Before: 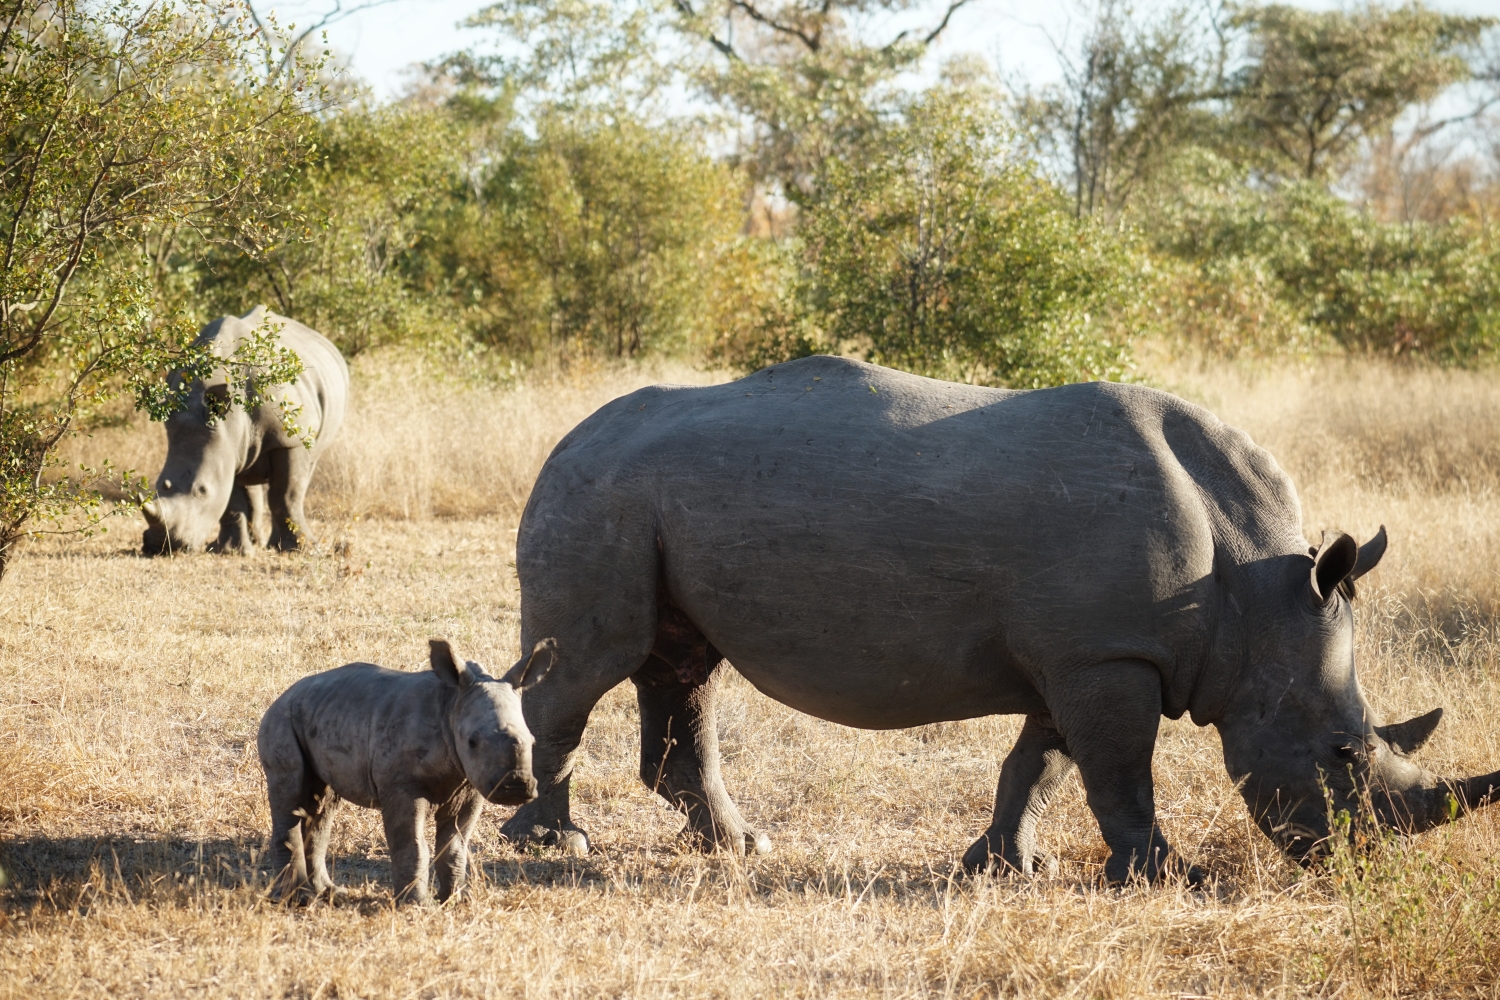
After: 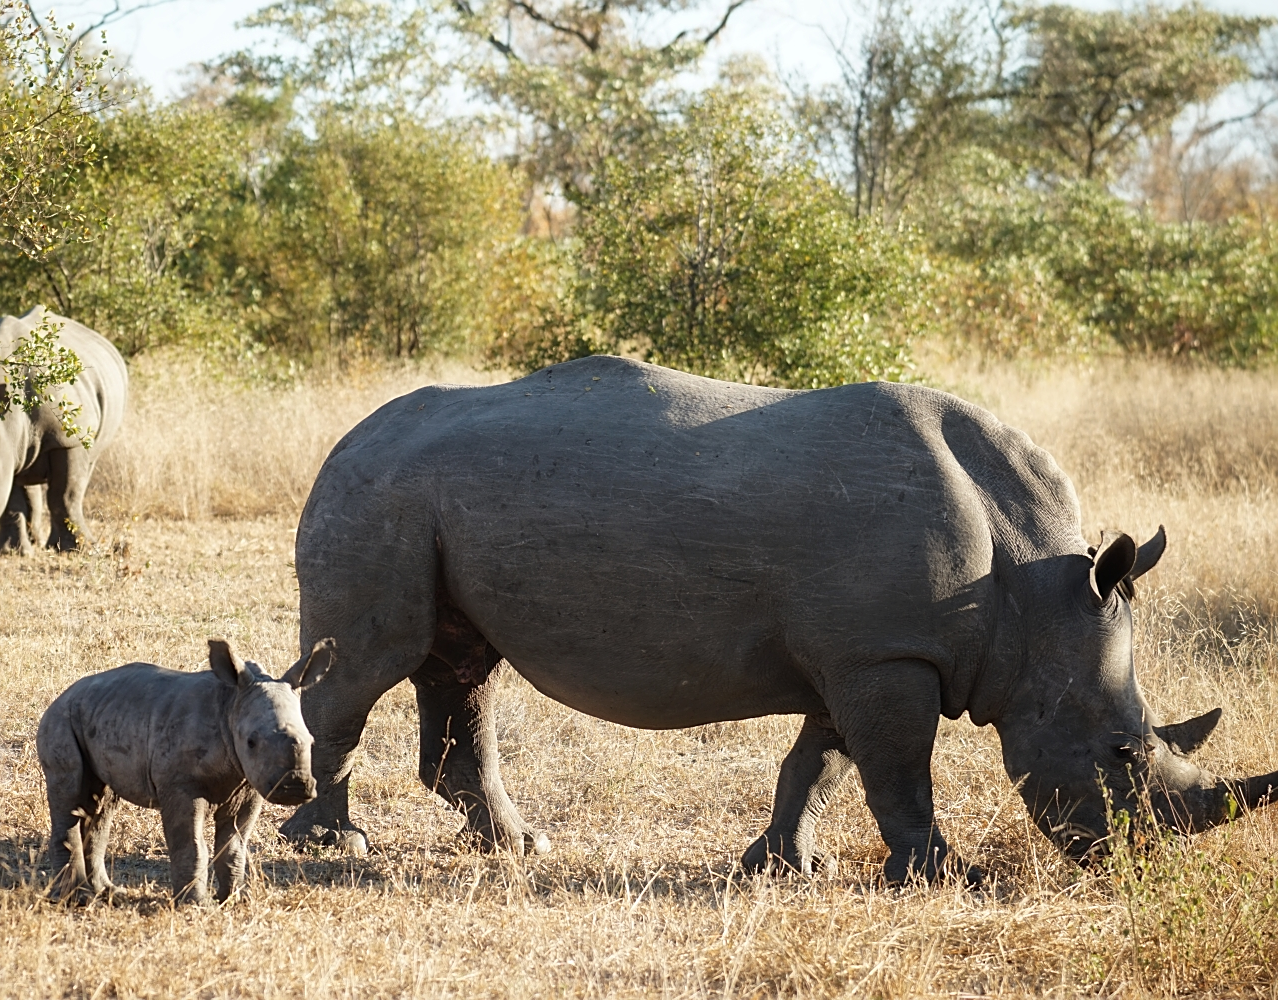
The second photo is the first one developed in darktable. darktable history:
crop and rotate: left 14.78%
sharpen: on, module defaults
